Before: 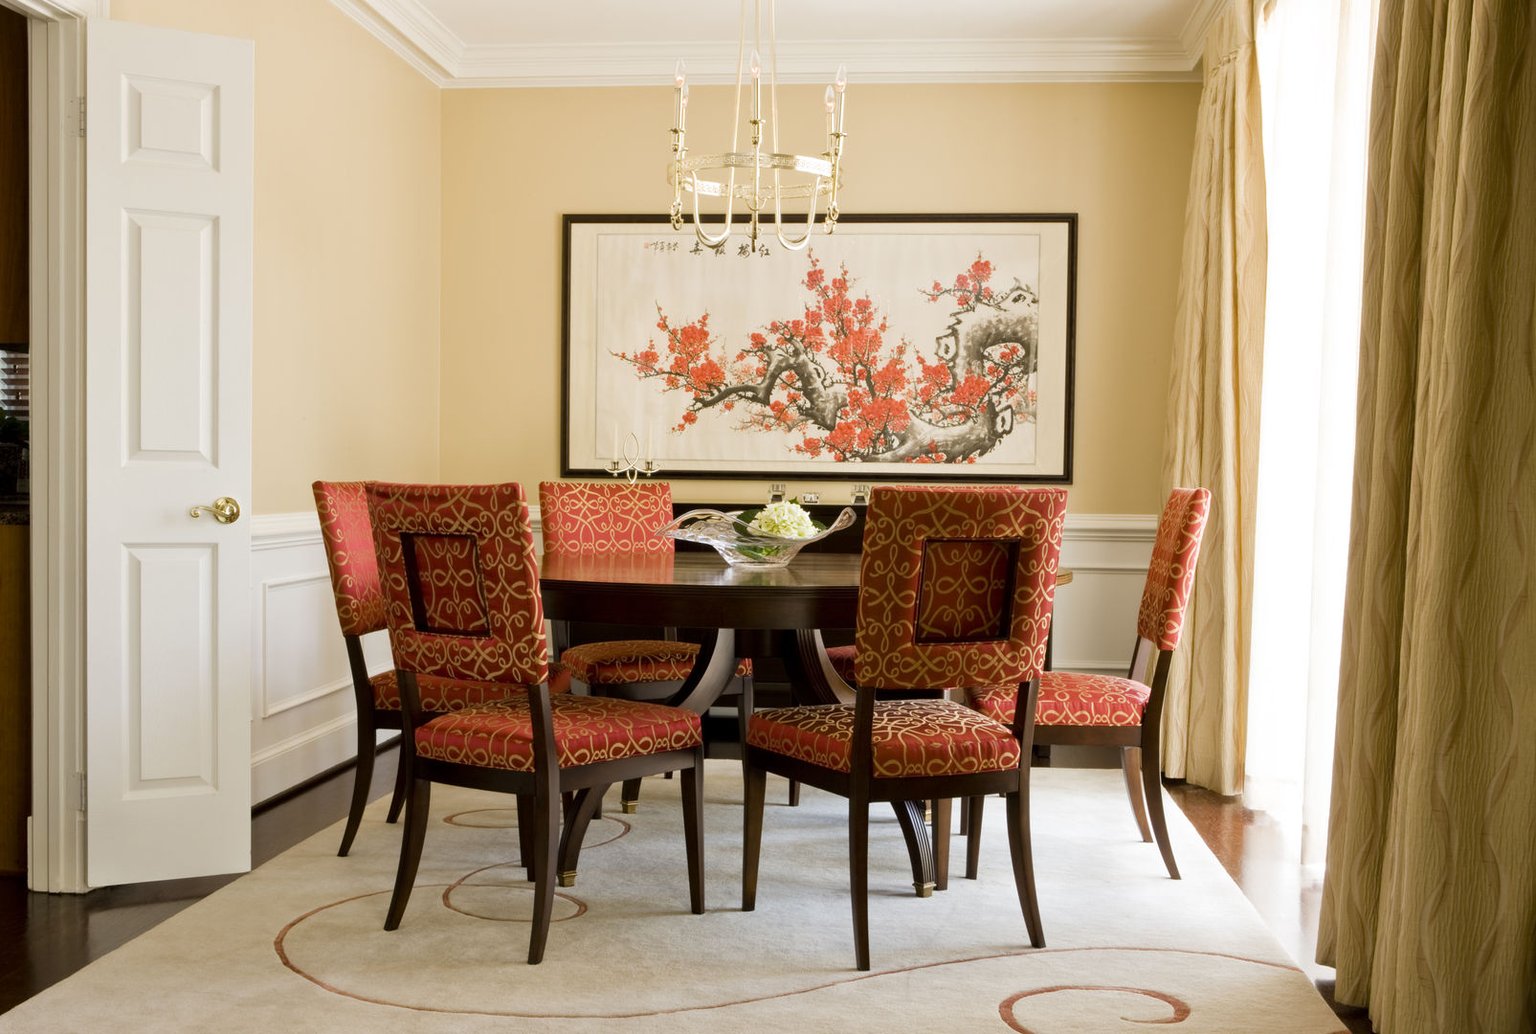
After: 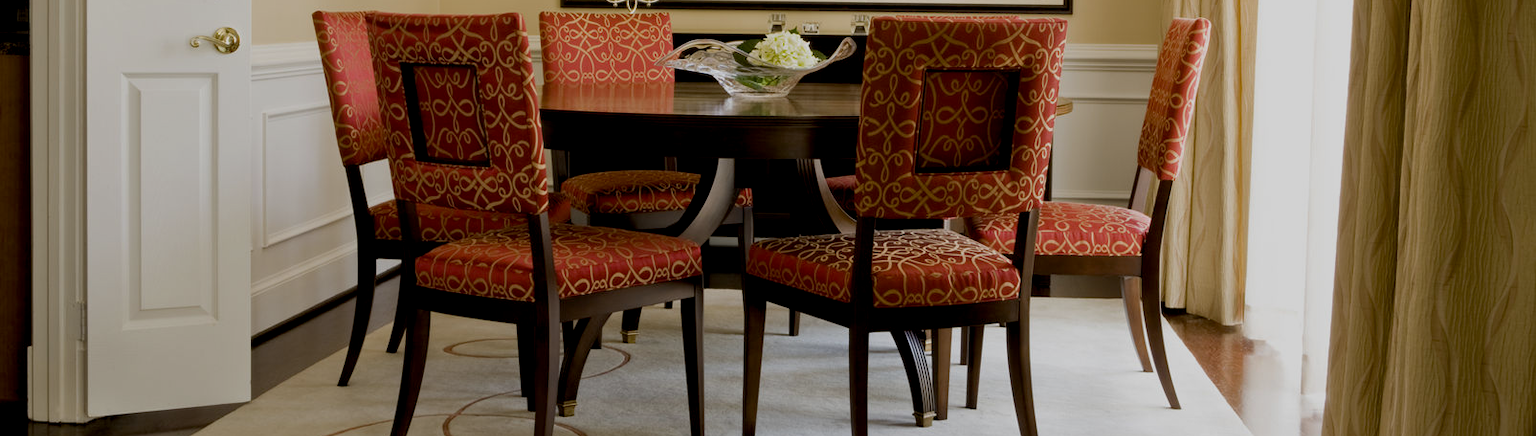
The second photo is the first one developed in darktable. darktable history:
crop: top 45.49%, bottom 12.205%
exposure: black level correction 0.009, exposure -0.629 EV, compensate highlight preservation false
